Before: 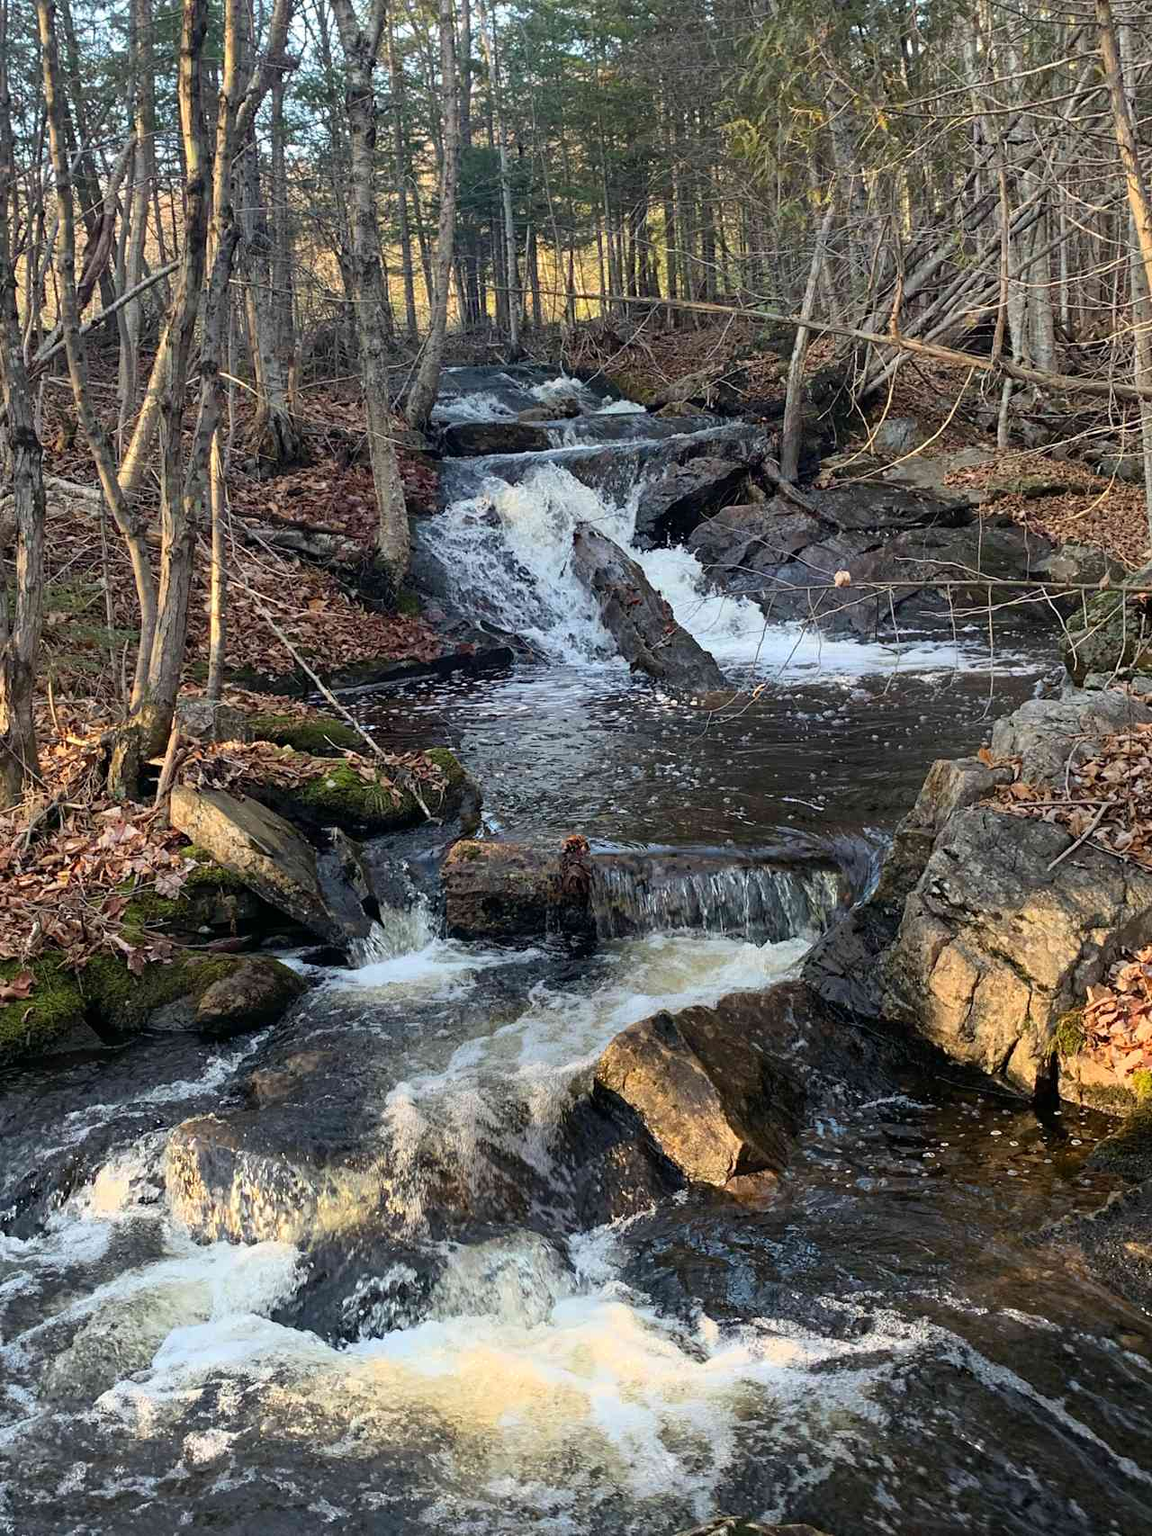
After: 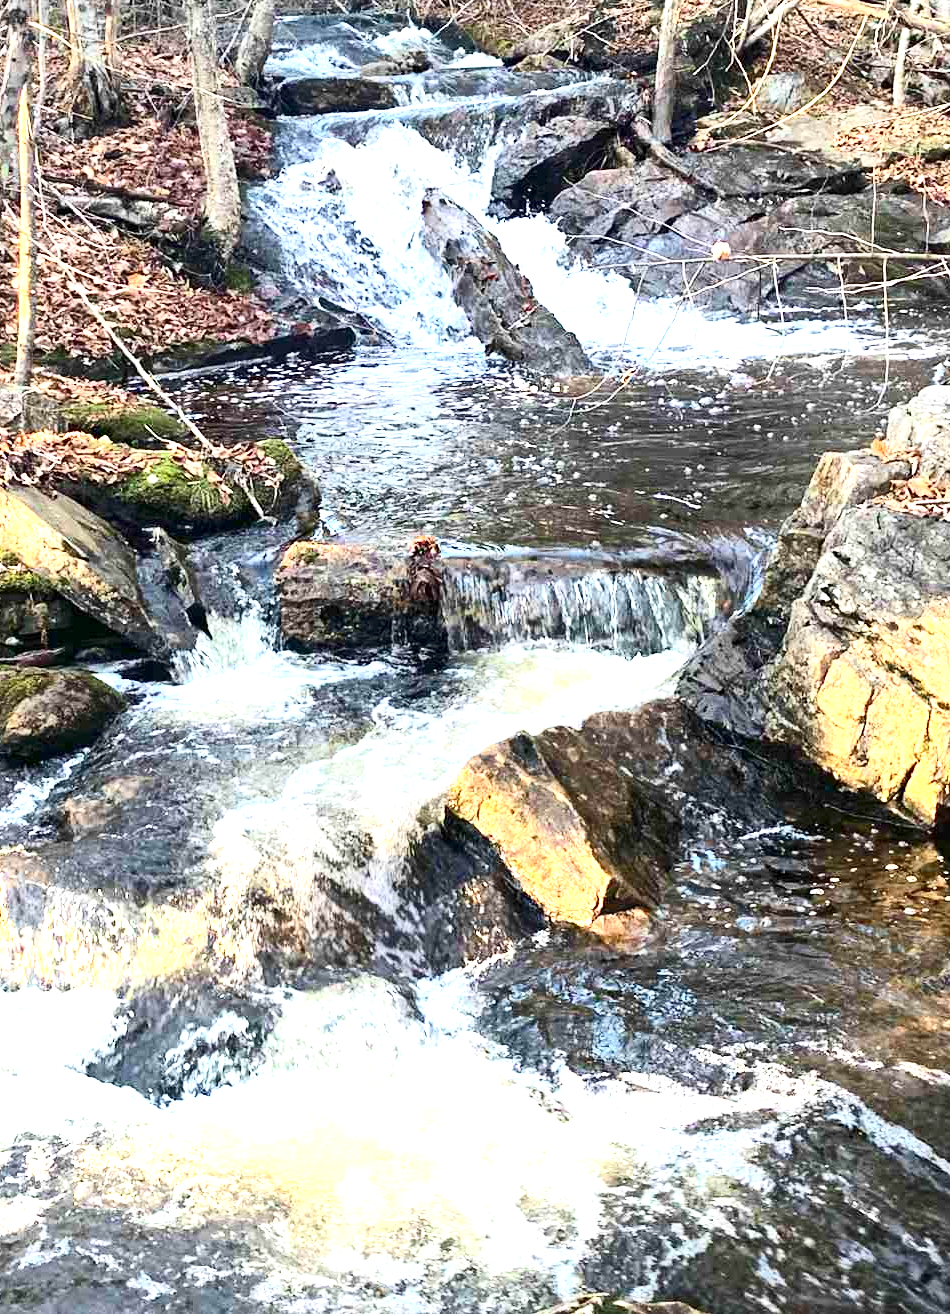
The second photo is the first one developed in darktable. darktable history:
contrast equalizer: y [[0.511, 0.558, 0.631, 0.632, 0.559, 0.512], [0.5 ×6], [0.507, 0.559, 0.627, 0.644, 0.647, 0.647], [0 ×6], [0 ×6]], mix 0.133
crop: left 16.874%, top 23.01%, right 8.891%
exposure: black level correction 0, exposure 1.739 EV, compensate highlight preservation false
contrast brightness saturation: contrast 0.24, brightness 0.093
